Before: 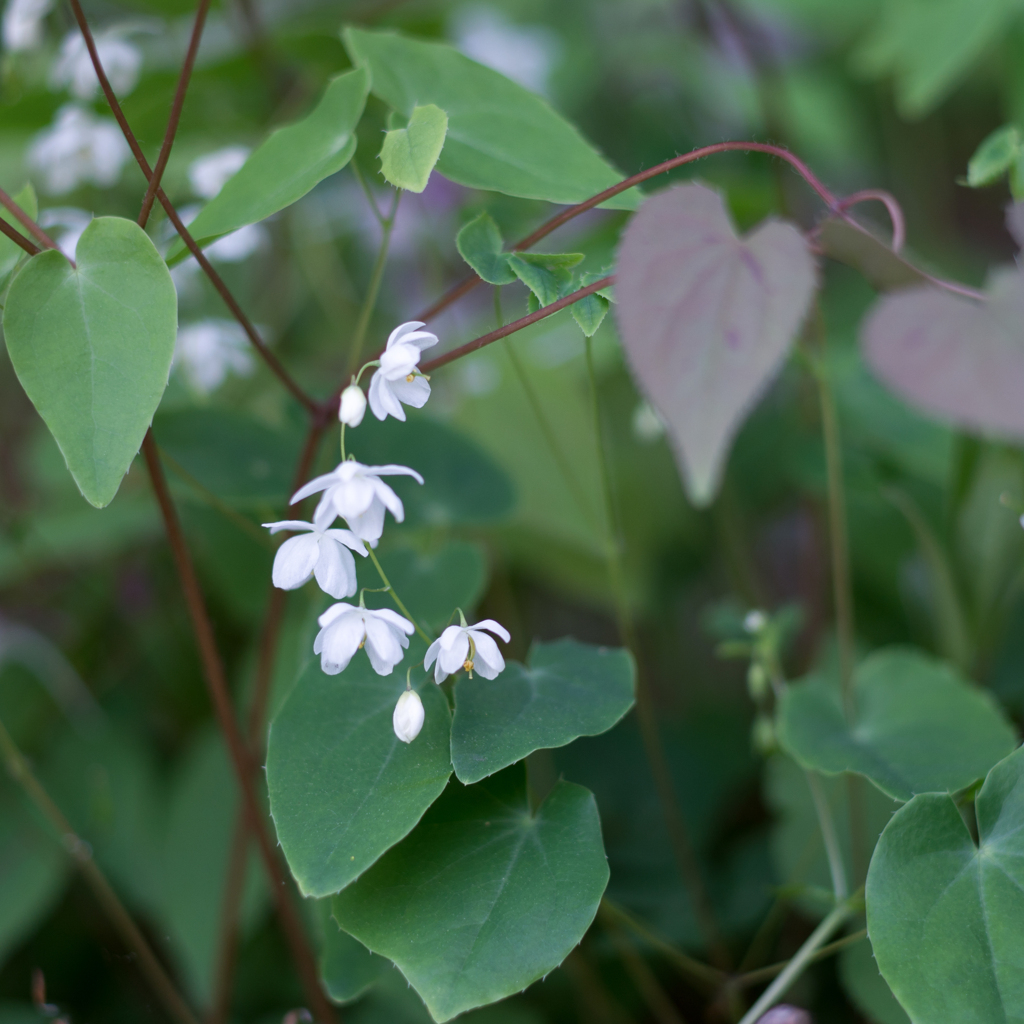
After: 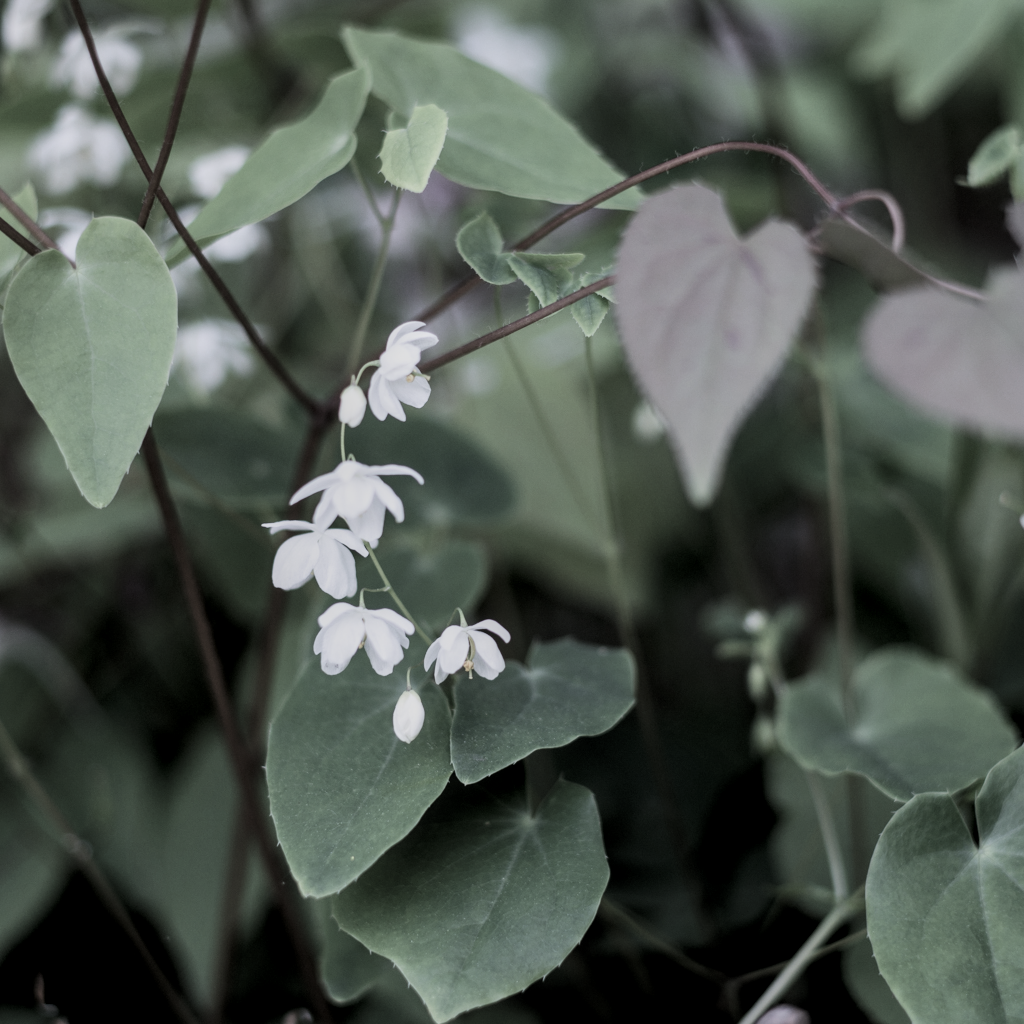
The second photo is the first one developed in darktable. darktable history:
filmic rgb: black relative exposure -5.04 EV, white relative exposure 3.98 EV, threshold 3.04 EV, hardness 2.9, contrast 1.301, highlights saturation mix -30.06%, color science v5 (2021), iterations of high-quality reconstruction 10, contrast in shadows safe, contrast in highlights safe, enable highlight reconstruction true
local contrast: on, module defaults
